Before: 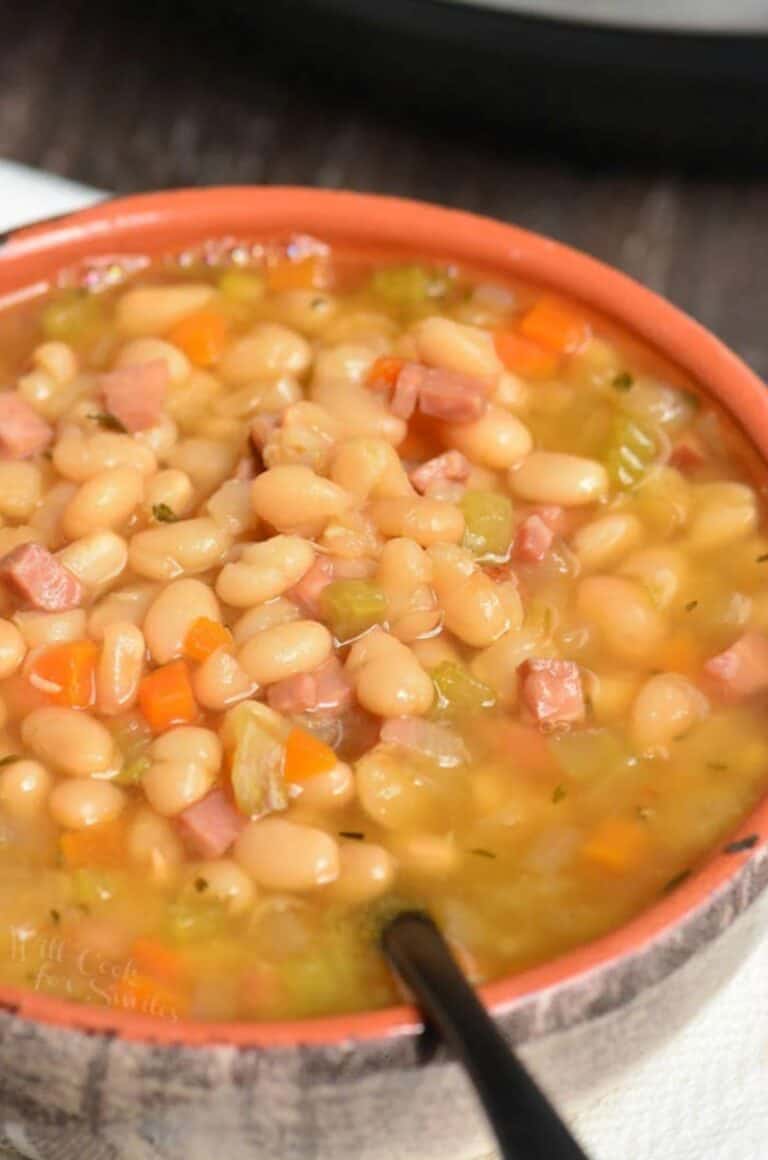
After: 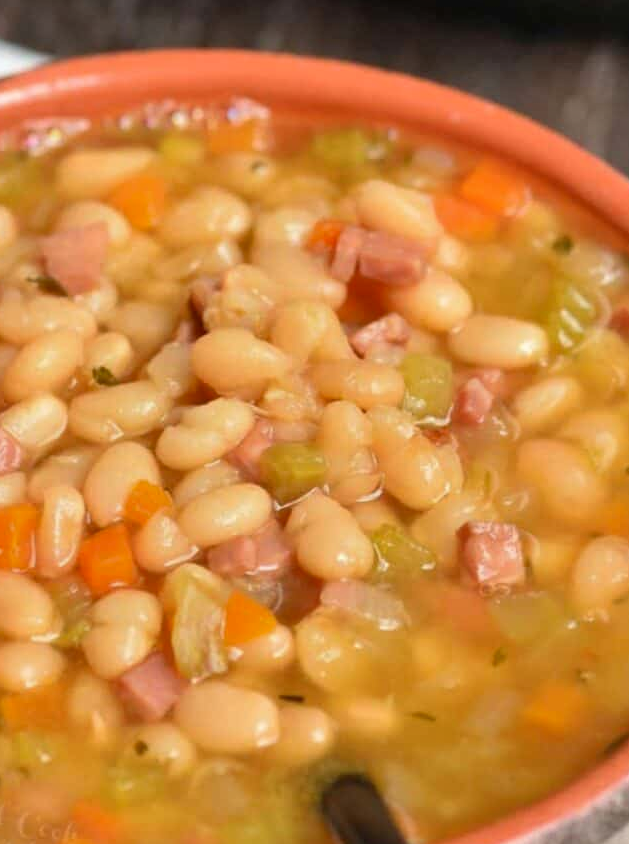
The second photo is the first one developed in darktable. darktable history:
shadows and highlights: soften with gaussian
crop: left 7.856%, top 11.836%, right 10.12%, bottom 15.387%
